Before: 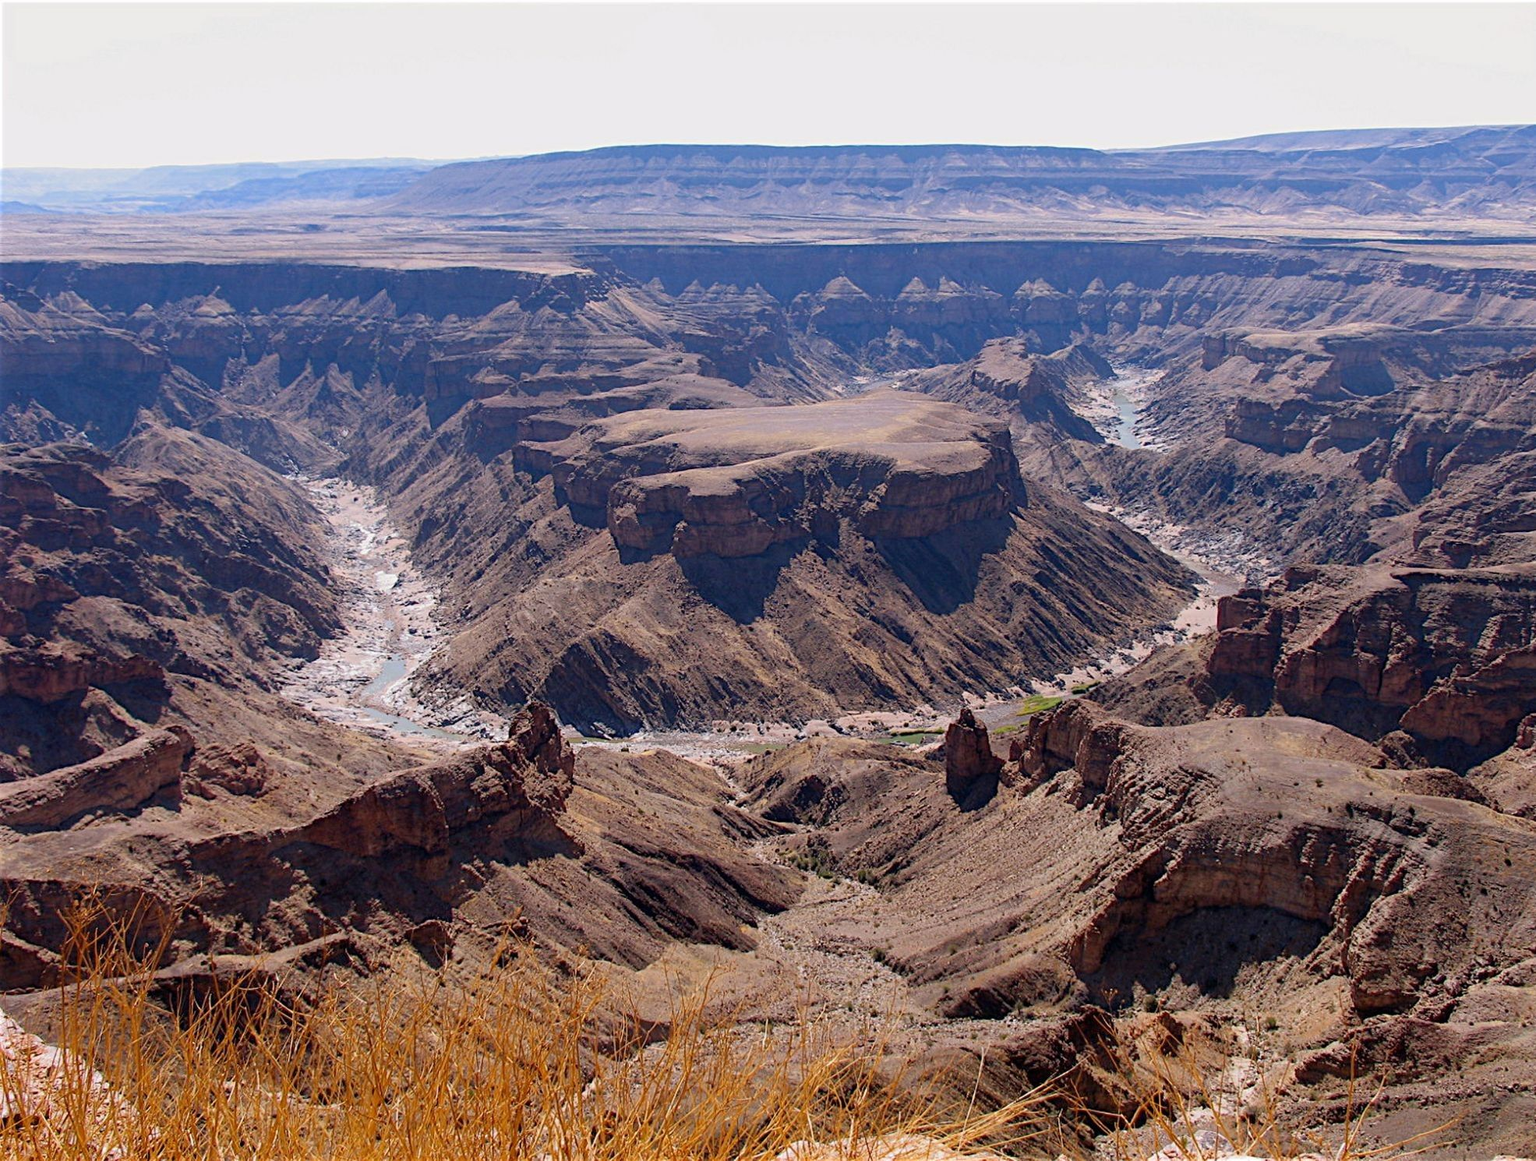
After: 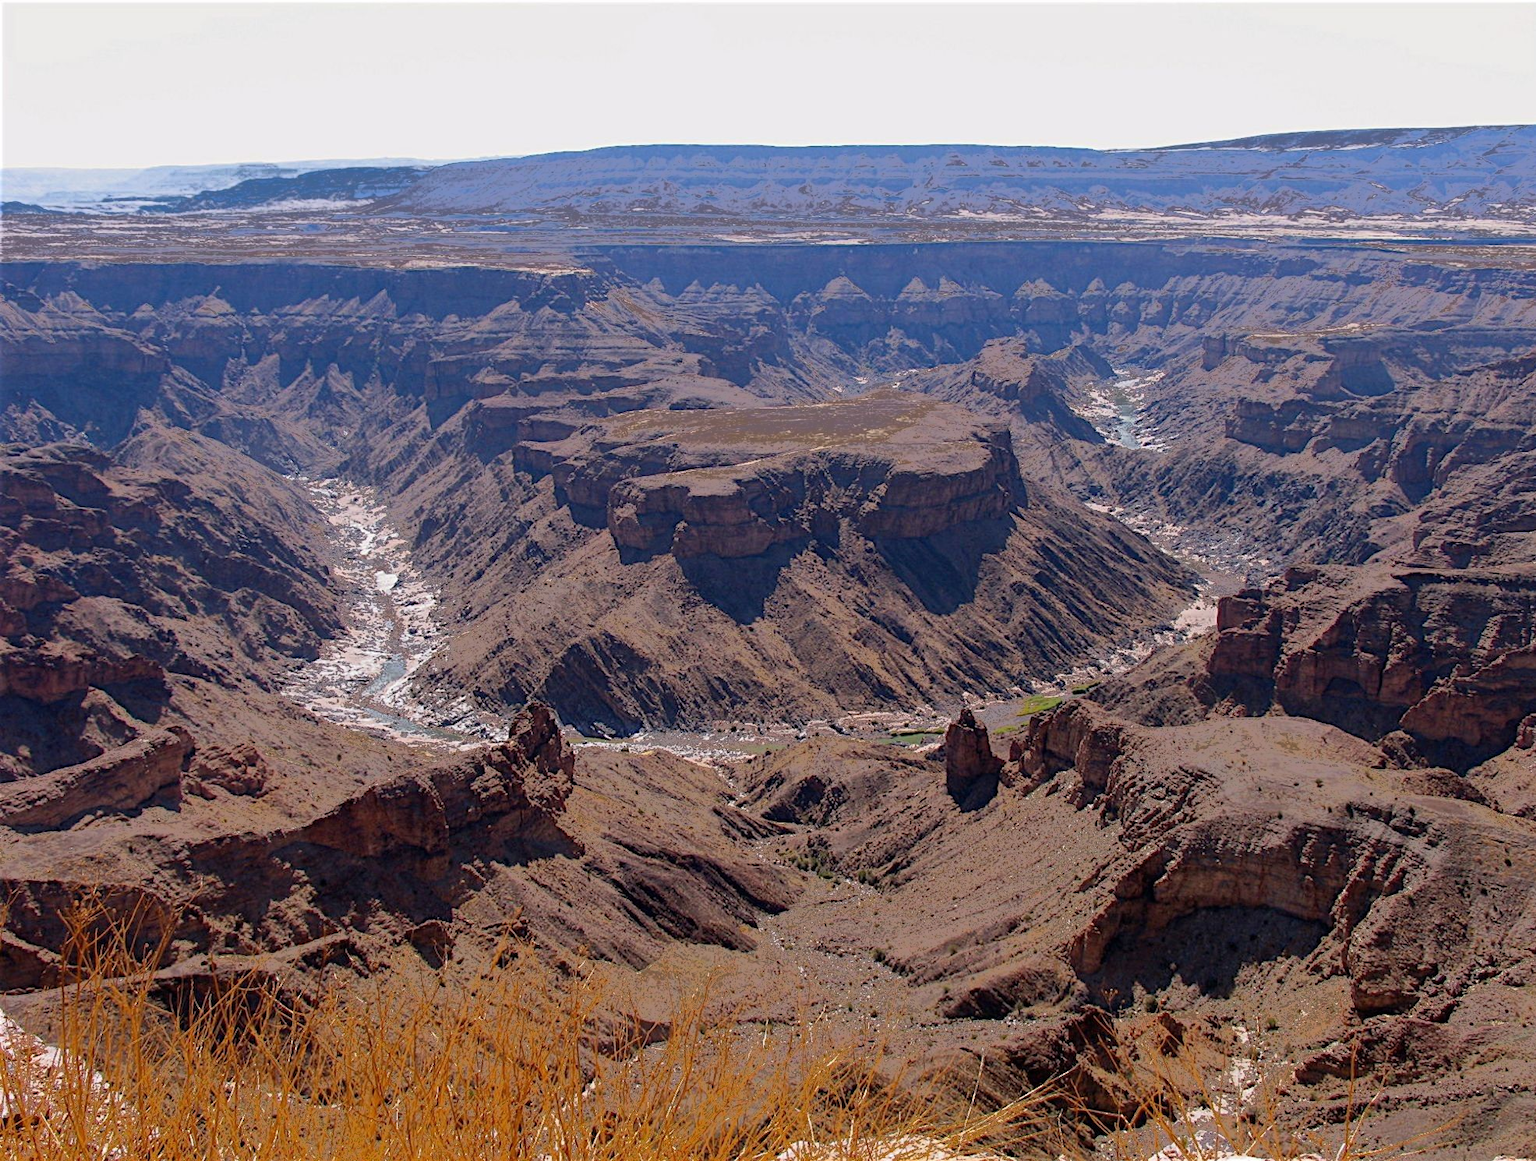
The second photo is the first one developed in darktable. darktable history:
fill light: exposure -0.73 EV, center 0.69, width 2.2
sharpen: radius 2.883, amount 0.868, threshold 47.523
